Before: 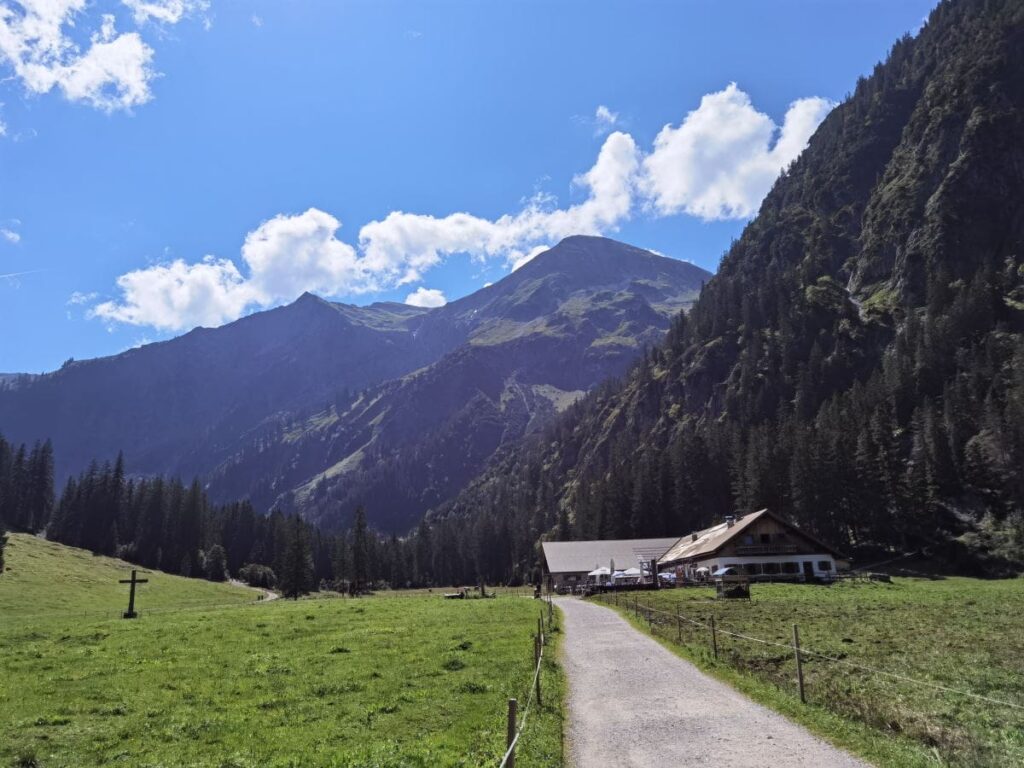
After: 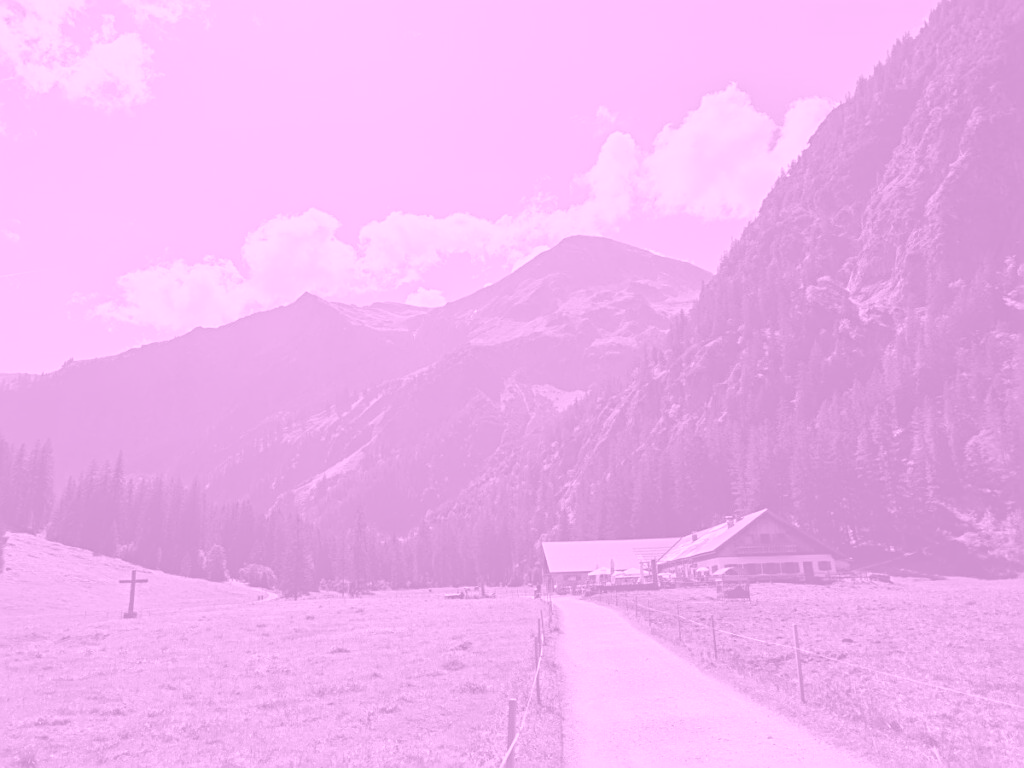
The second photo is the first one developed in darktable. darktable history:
sharpen: on, module defaults
colorize: hue 331.2°, saturation 69%, source mix 30.28%, lightness 69.02%, version 1
exposure: exposure -0.293 EV, compensate highlight preservation false
